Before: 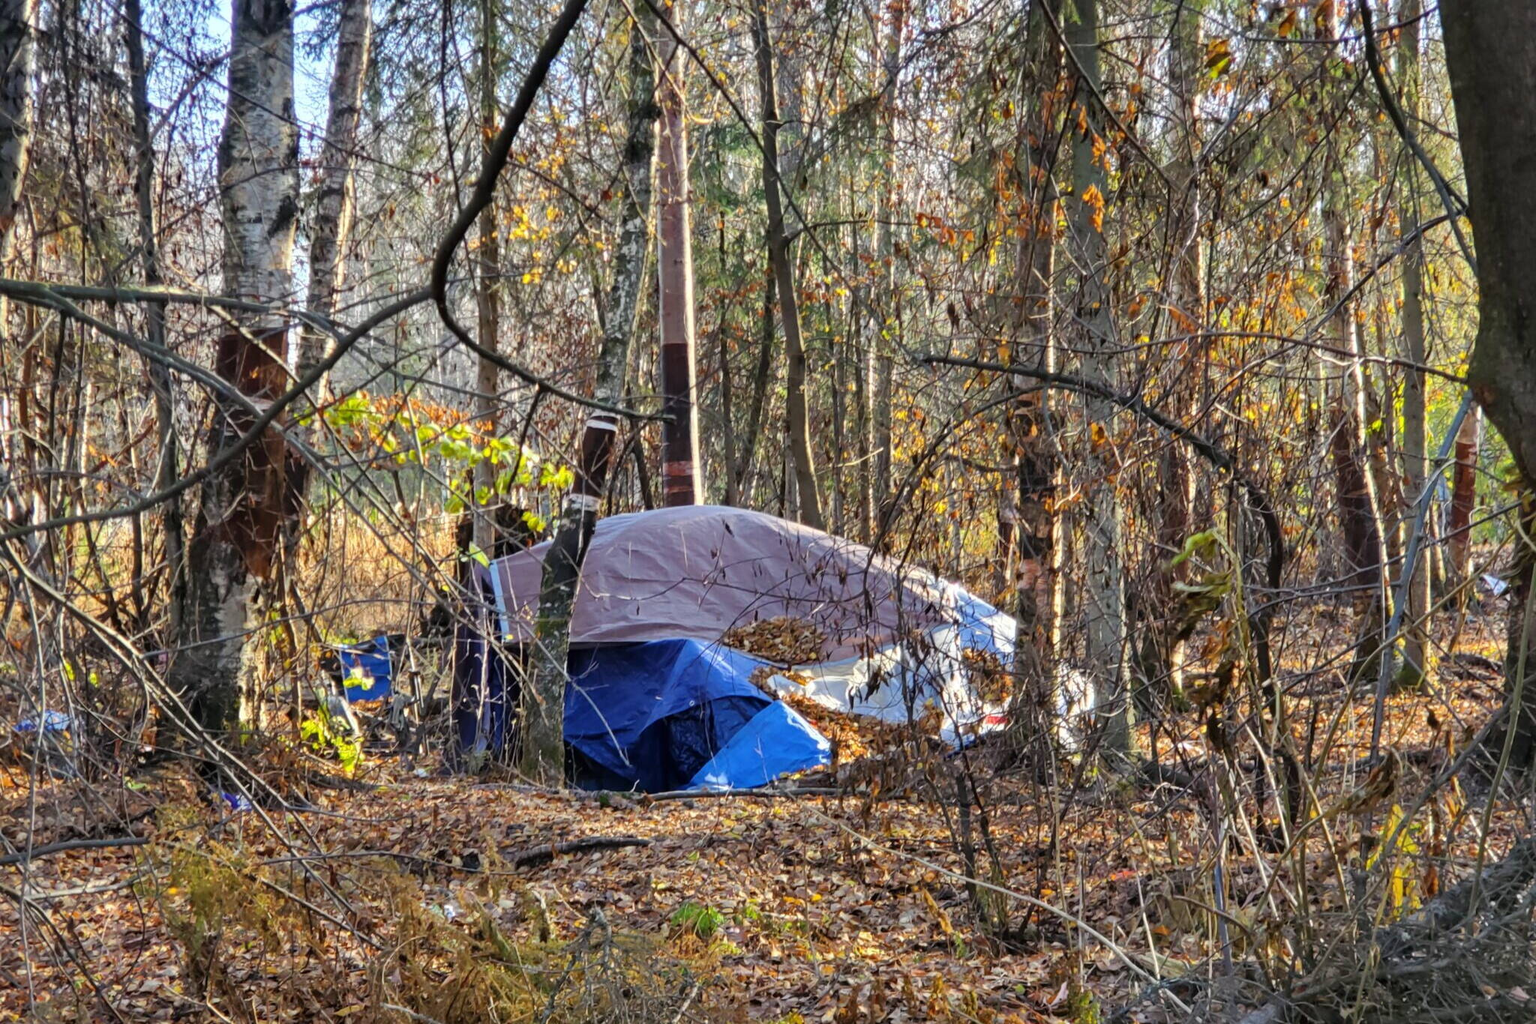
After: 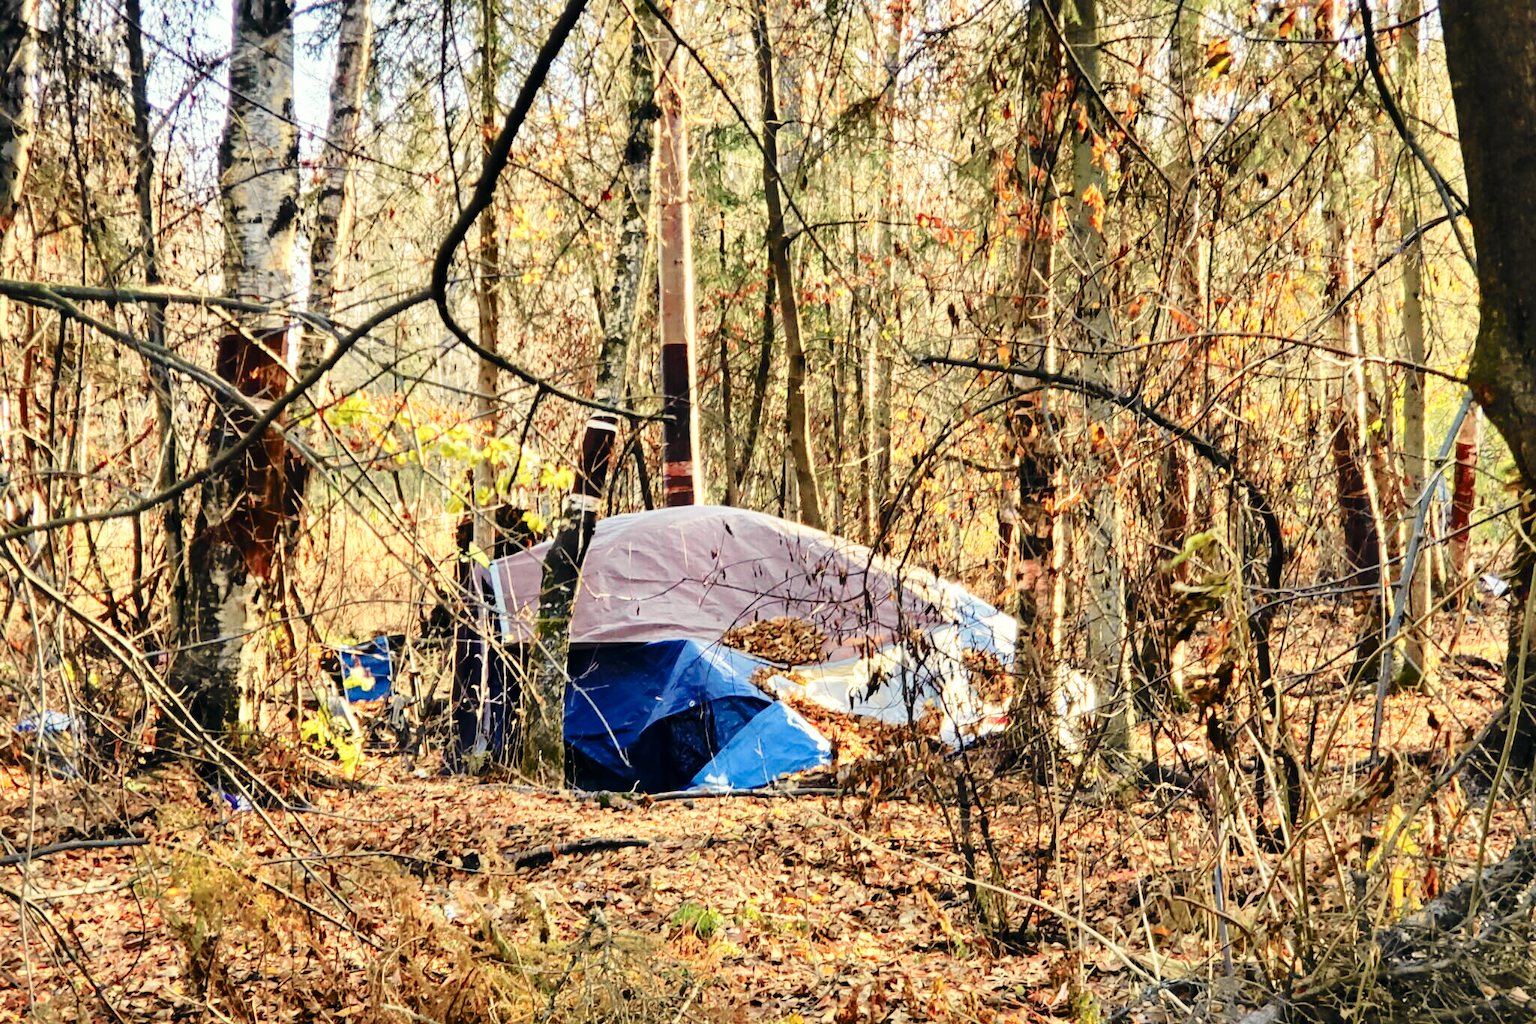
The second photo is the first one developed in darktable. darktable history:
tone curve: curves: ch0 [(0, 0) (0.081, 0.044) (0.185, 0.13) (0.283, 0.238) (0.416, 0.449) (0.495, 0.524) (0.686, 0.743) (0.826, 0.865) (0.978, 0.988)]; ch1 [(0, 0) (0.147, 0.166) (0.321, 0.362) (0.371, 0.402) (0.423, 0.442) (0.479, 0.472) (0.505, 0.497) (0.521, 0.506) (0.551, 0.537) (0.586, 0.574) (0.625, 0.618) (0.68, 0.681) (1, 1)]; ch2 [(0, 0) (0.346, 0.362) (0.404, 0.427) (0.502, 0.495) (0.531, 0.513) (0.547, 0.533) (0.582, 0.596) (0.629, 0.631) (0.717, 0.678) (1, 1)], color space Lab, independent channels, preserve colors none
base curve: curves: ch0 [(0, 0) (0.028, 0.03) (0.121, 0.232) (0.46, 0.748) (0.859, 0.968) (1, 1)], preserve colors none
white balance: red 1.138, green 0.996, blue 0.812
